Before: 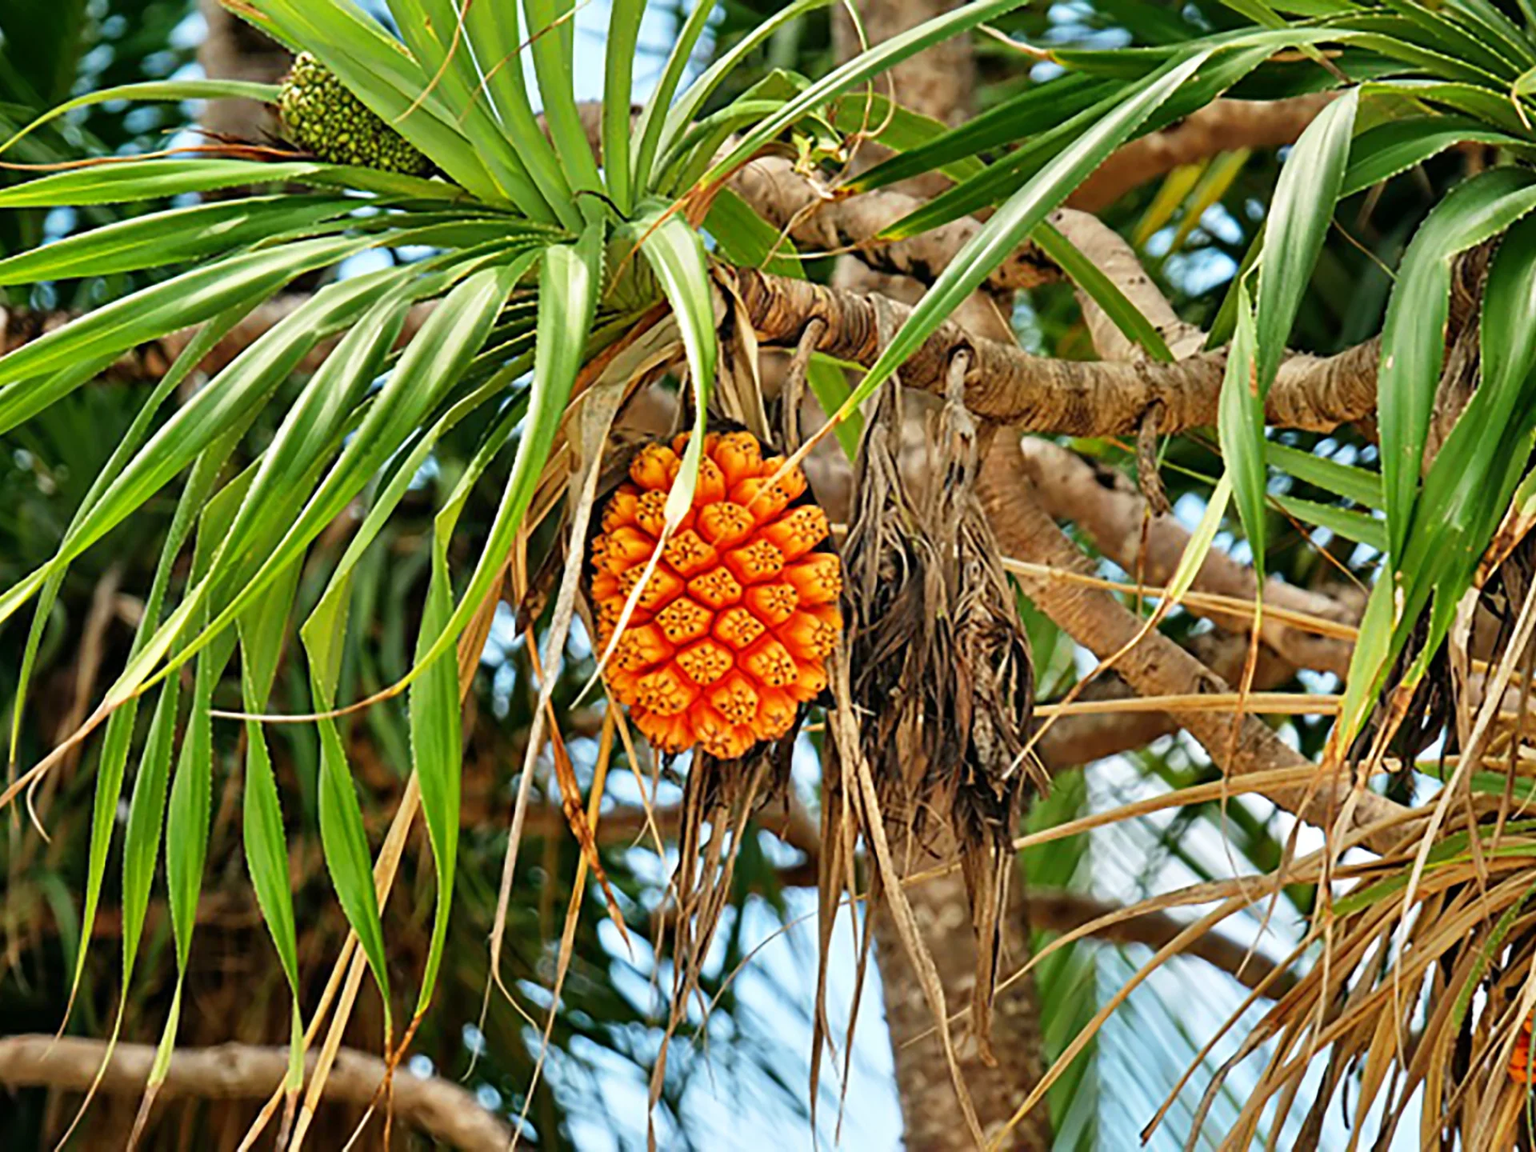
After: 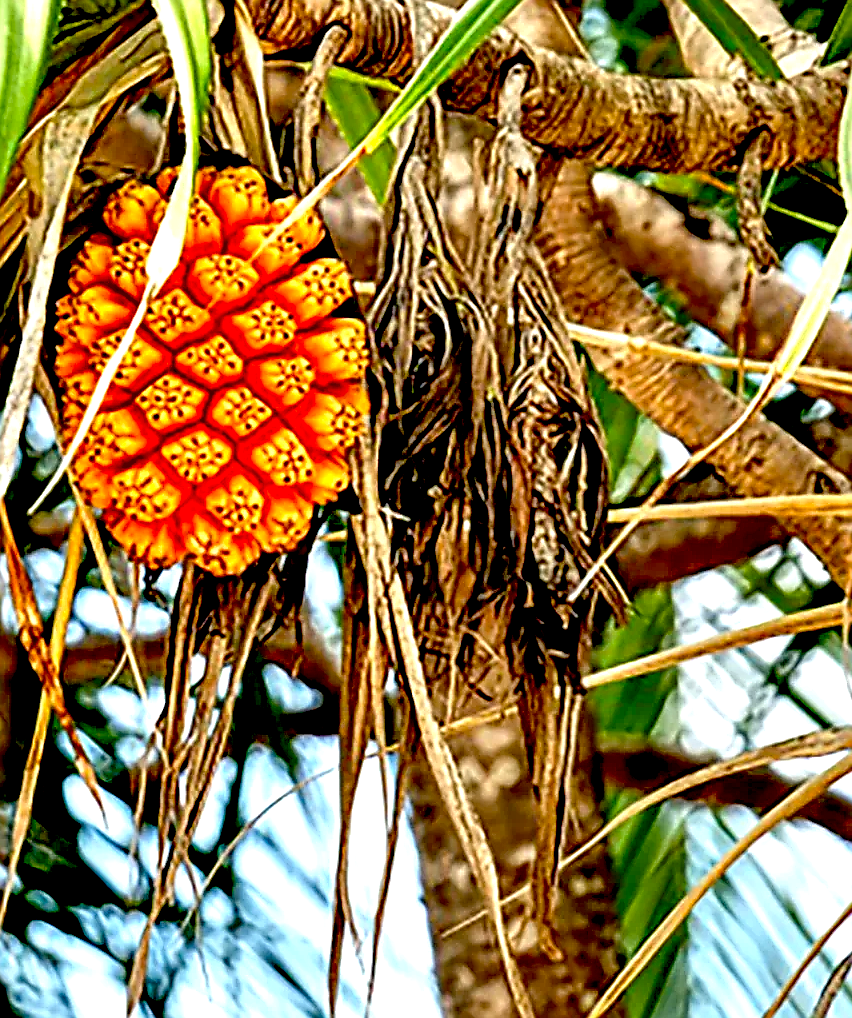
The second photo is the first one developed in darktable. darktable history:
exposure: black level correction 0.04, exposure 0.499 EV, compensate highlight preservation false
sharpen: radius 1.372, amount 1.253, threshold 0.83
crop: left 35.647%, top 25.925%, right 19.931%, bottom 3.363%
tone equalizer: smoothing 1
local contrast: highlights 64%, shadows 53%, detail 169%, midtone range 0.52
